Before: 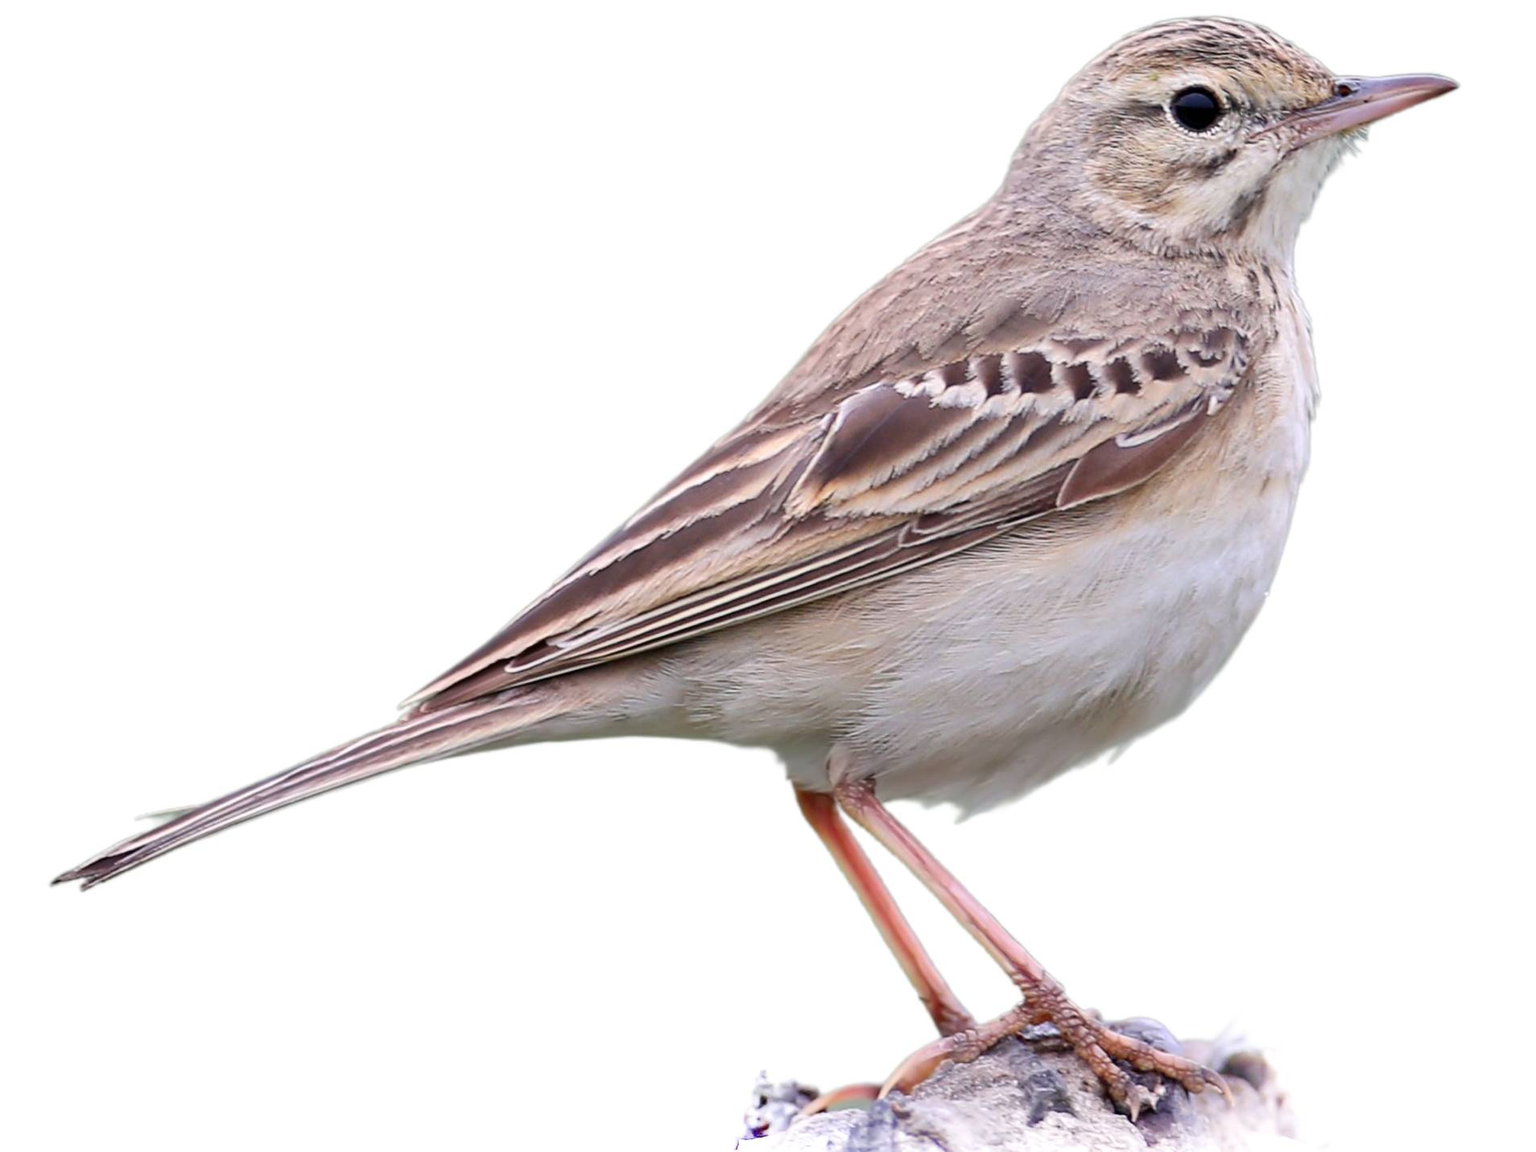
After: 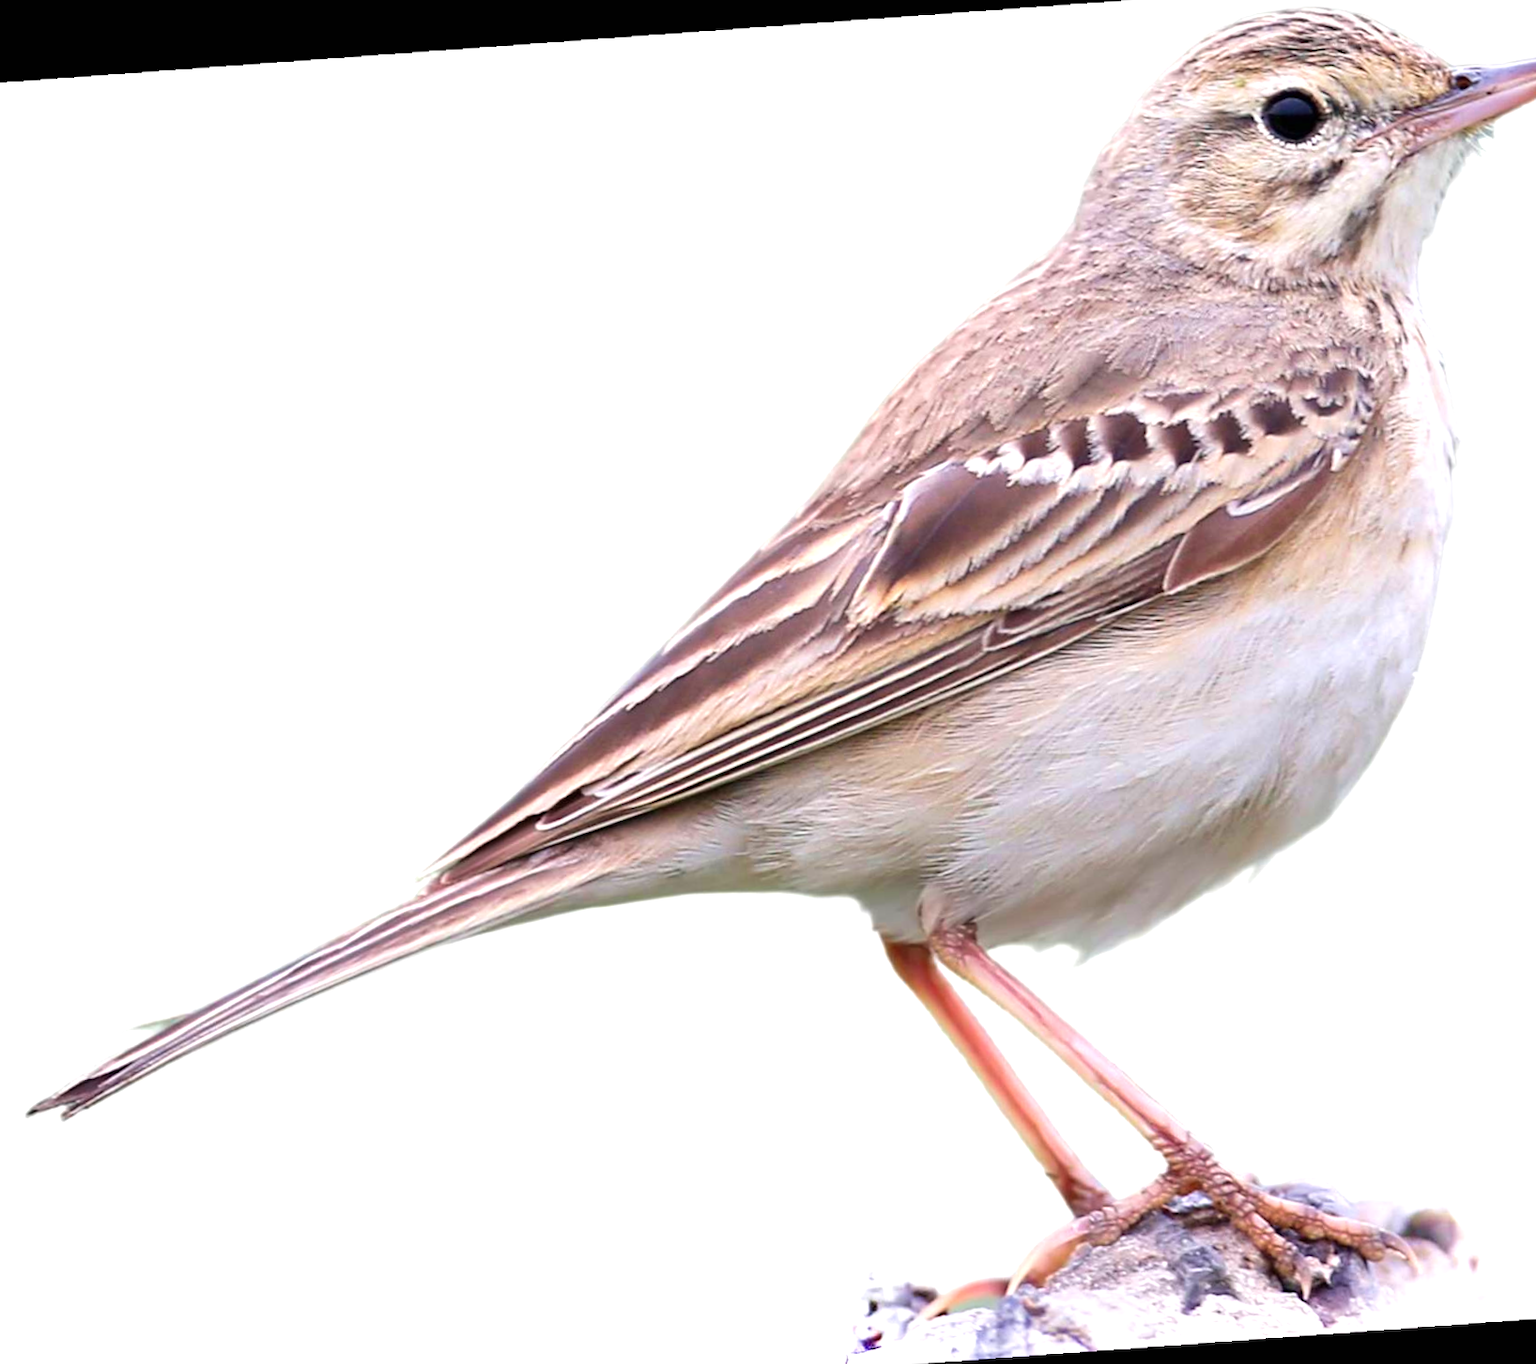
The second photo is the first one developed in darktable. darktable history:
velvia: on, module defaults
exposure: black level correction 0, exposure 0.5 EV, compensate highlight preservation false
crop and rotate: angle 1°, left 4.281%, top 0.642%, right 11.383%, bottom 2.486%
rotate and perspective: rotation -3.18°, automatic cropping off
